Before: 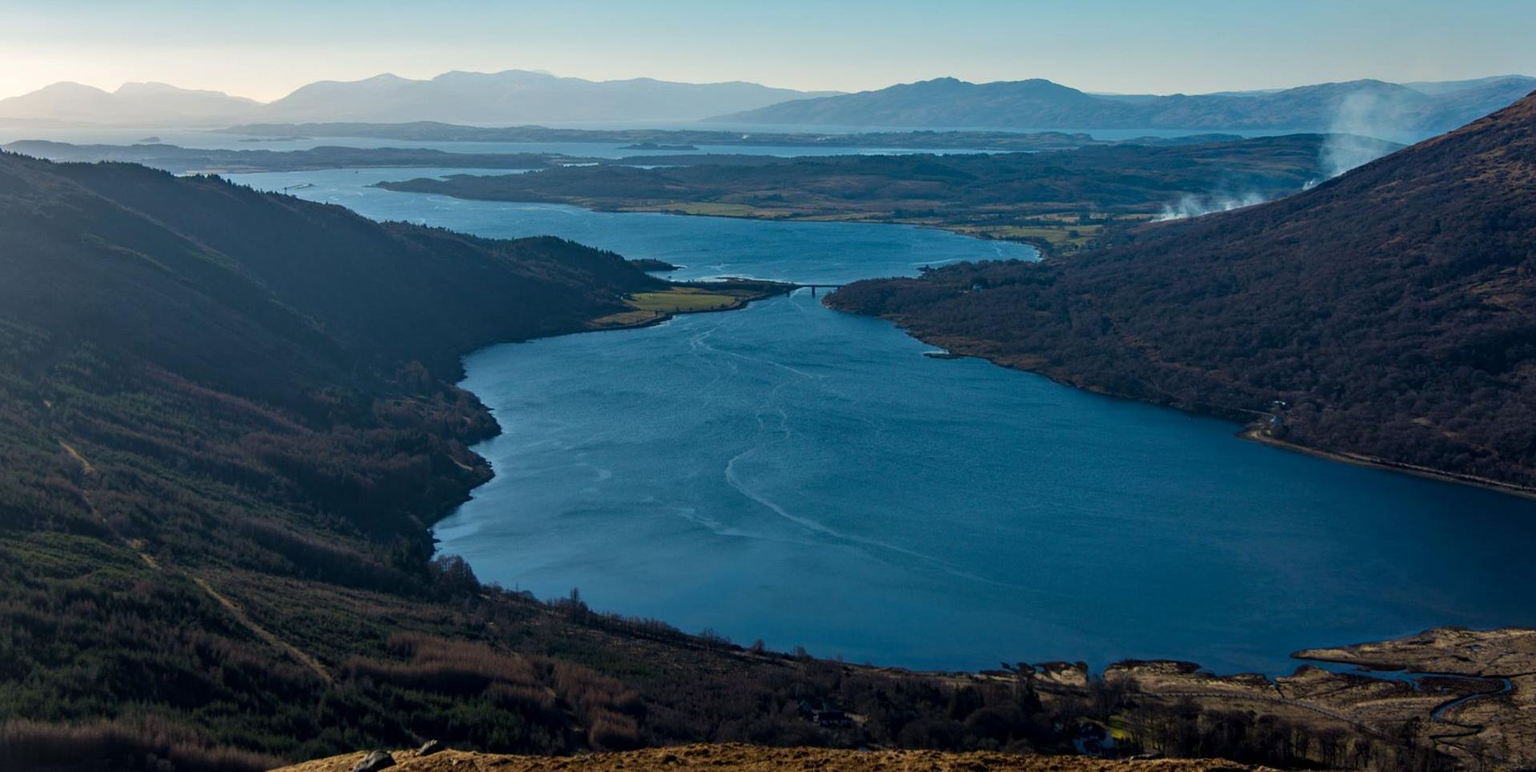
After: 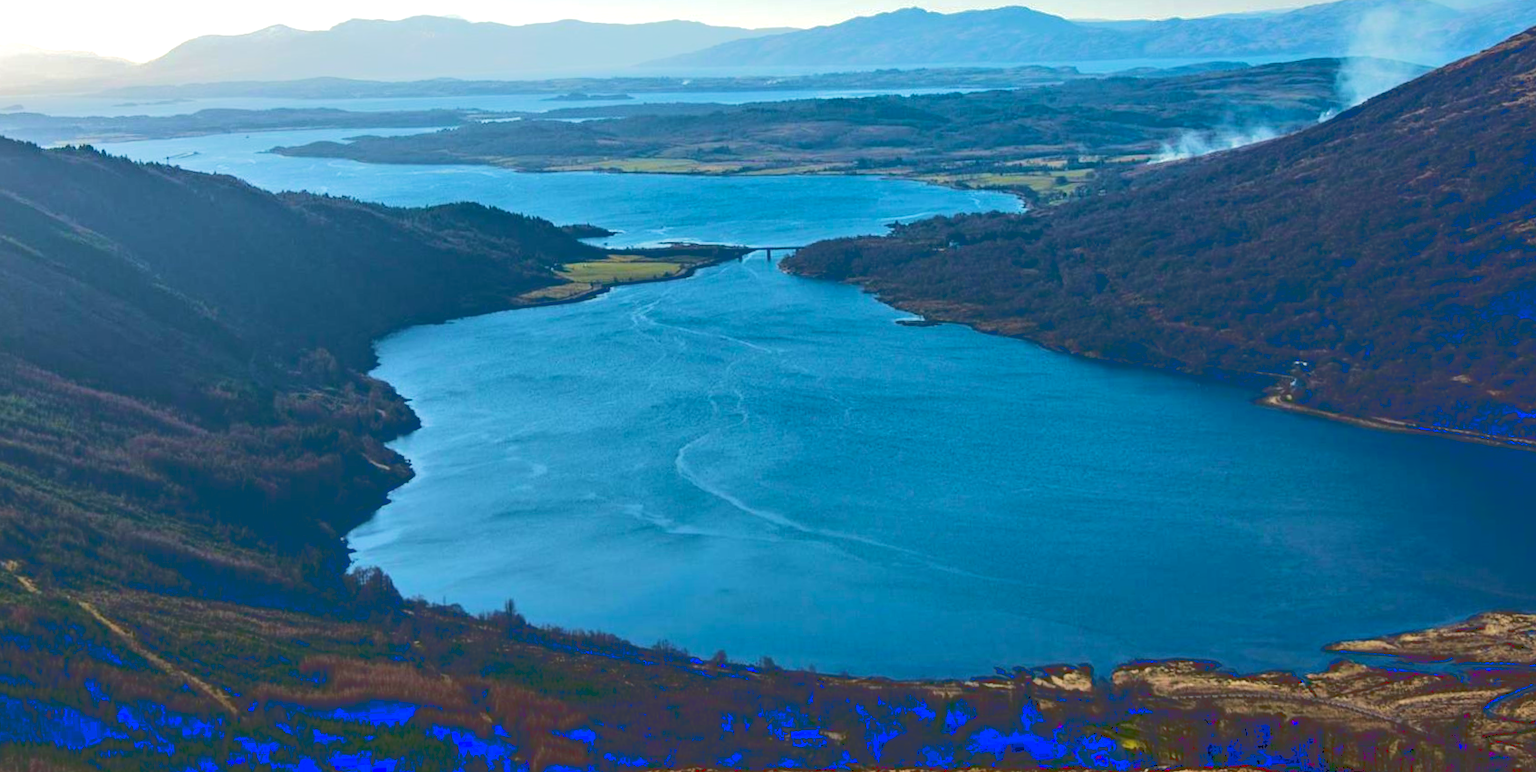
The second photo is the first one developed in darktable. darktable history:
exposure: exposure 0.603 EV, compensate highlight preservation false
crop and rotate: angle 1.88°, left 5.907%, top 5.72%
tone curve: curves: ch0 [(0, 0) (0.003, 0.232) (0.011, 0.232) (0.025, 0.232) (0.044, 0.233) (0.069, 0.234) (0.1, 0.237) (0.136, 0.247) (0.177, 0.258) (0.224, 0.283) (0.277, 0.332) (0.335, 0.401) (0.399, 0.483) (0.468, 0.56) (0.543, 0.637) (0.623, 0.706) (0.709, 0.764) (0.801, 0.816) (0.898, 0.859) (1, 1)], color space Lab, linked channels, preserve colors none
velvia: on, module defaults
